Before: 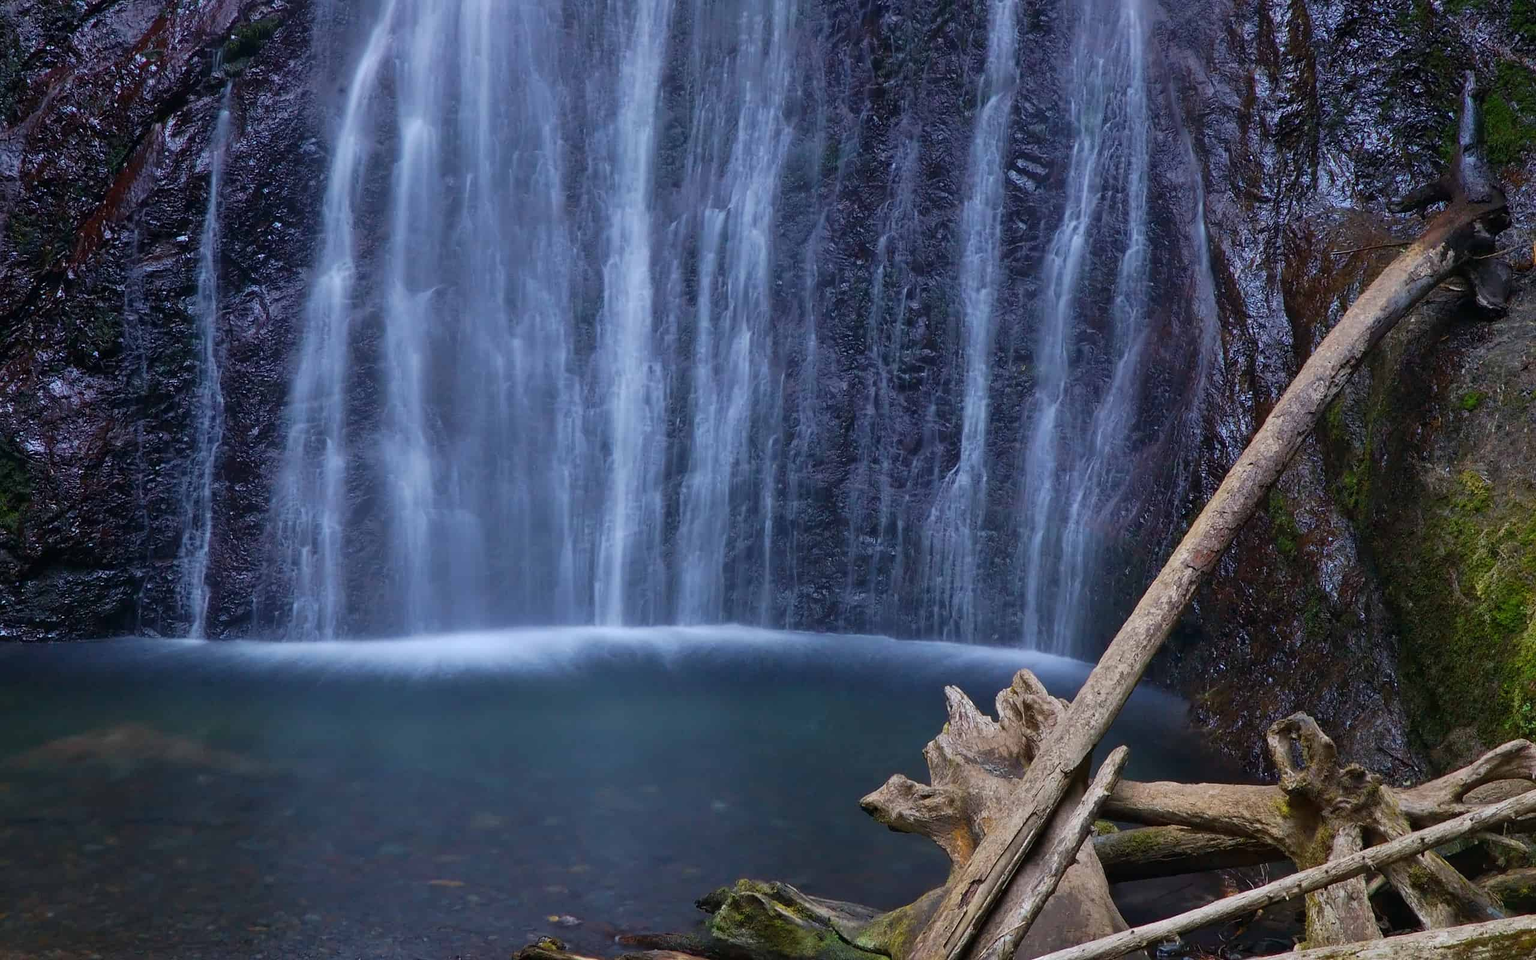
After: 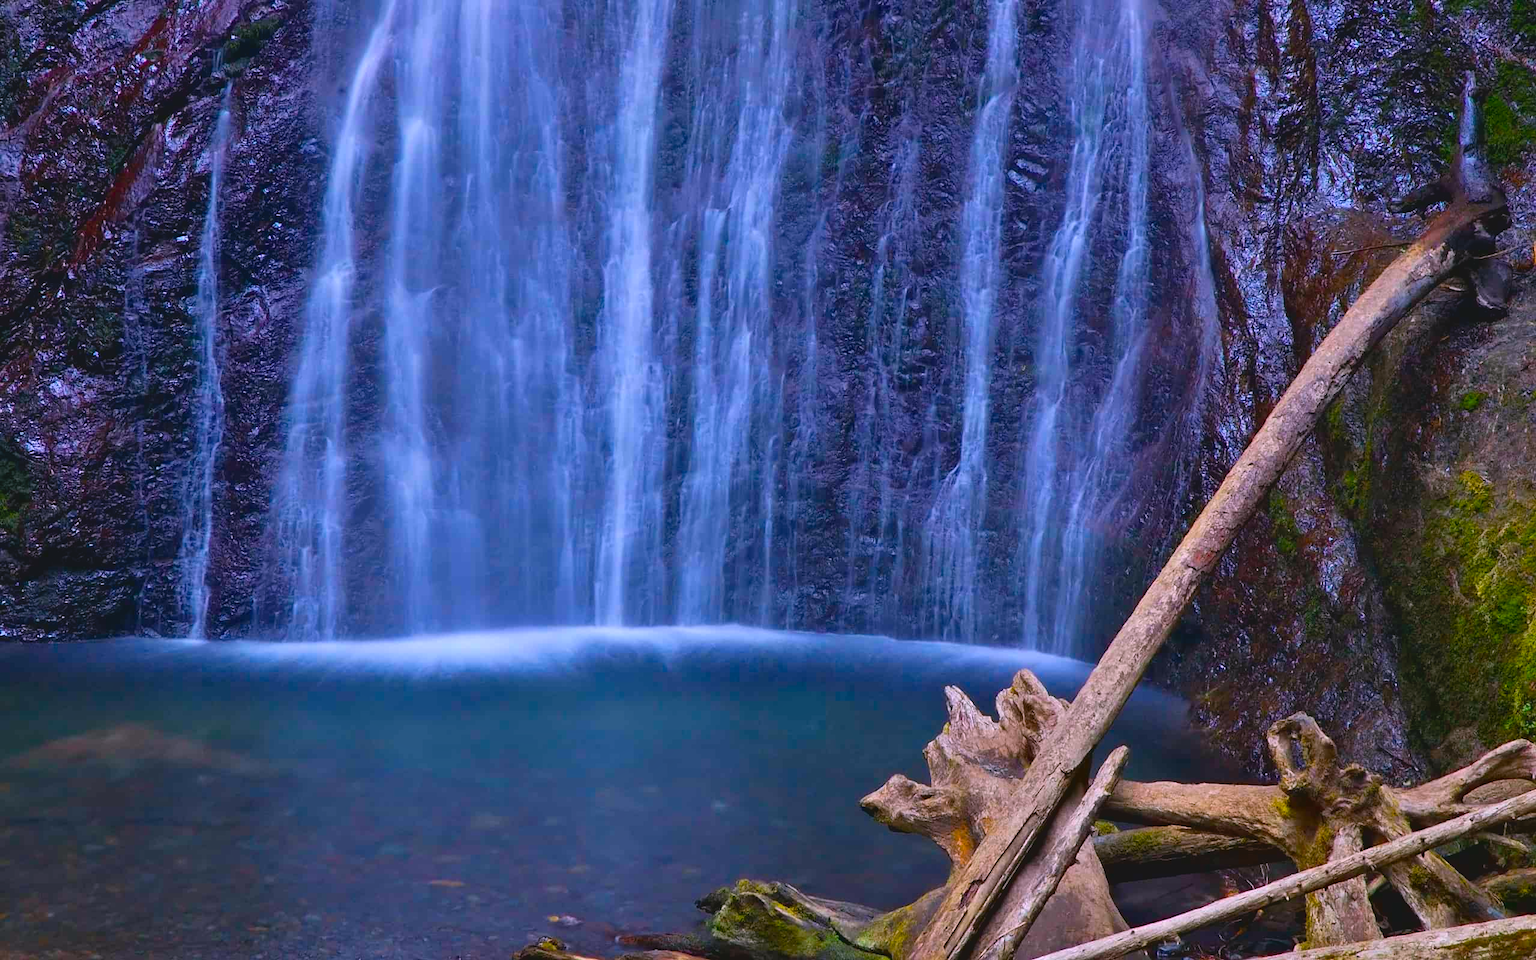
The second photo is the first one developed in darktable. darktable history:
color balance rgb: linear chroma grading › global chroma 15%, perceptual saturation grading › global saturation 30%
white balance: red 1.05, blue 1.072
lowpass: radius 0.1, contrast 0.85, saturation 1.1, unbound 0
contrast equalizer: y [[0.531, 0.548, 0.559, 0.557, 0.544, 0.527], [0.5 ×6], [0.5 ×6], [0 ×6], [0 ×6]]
